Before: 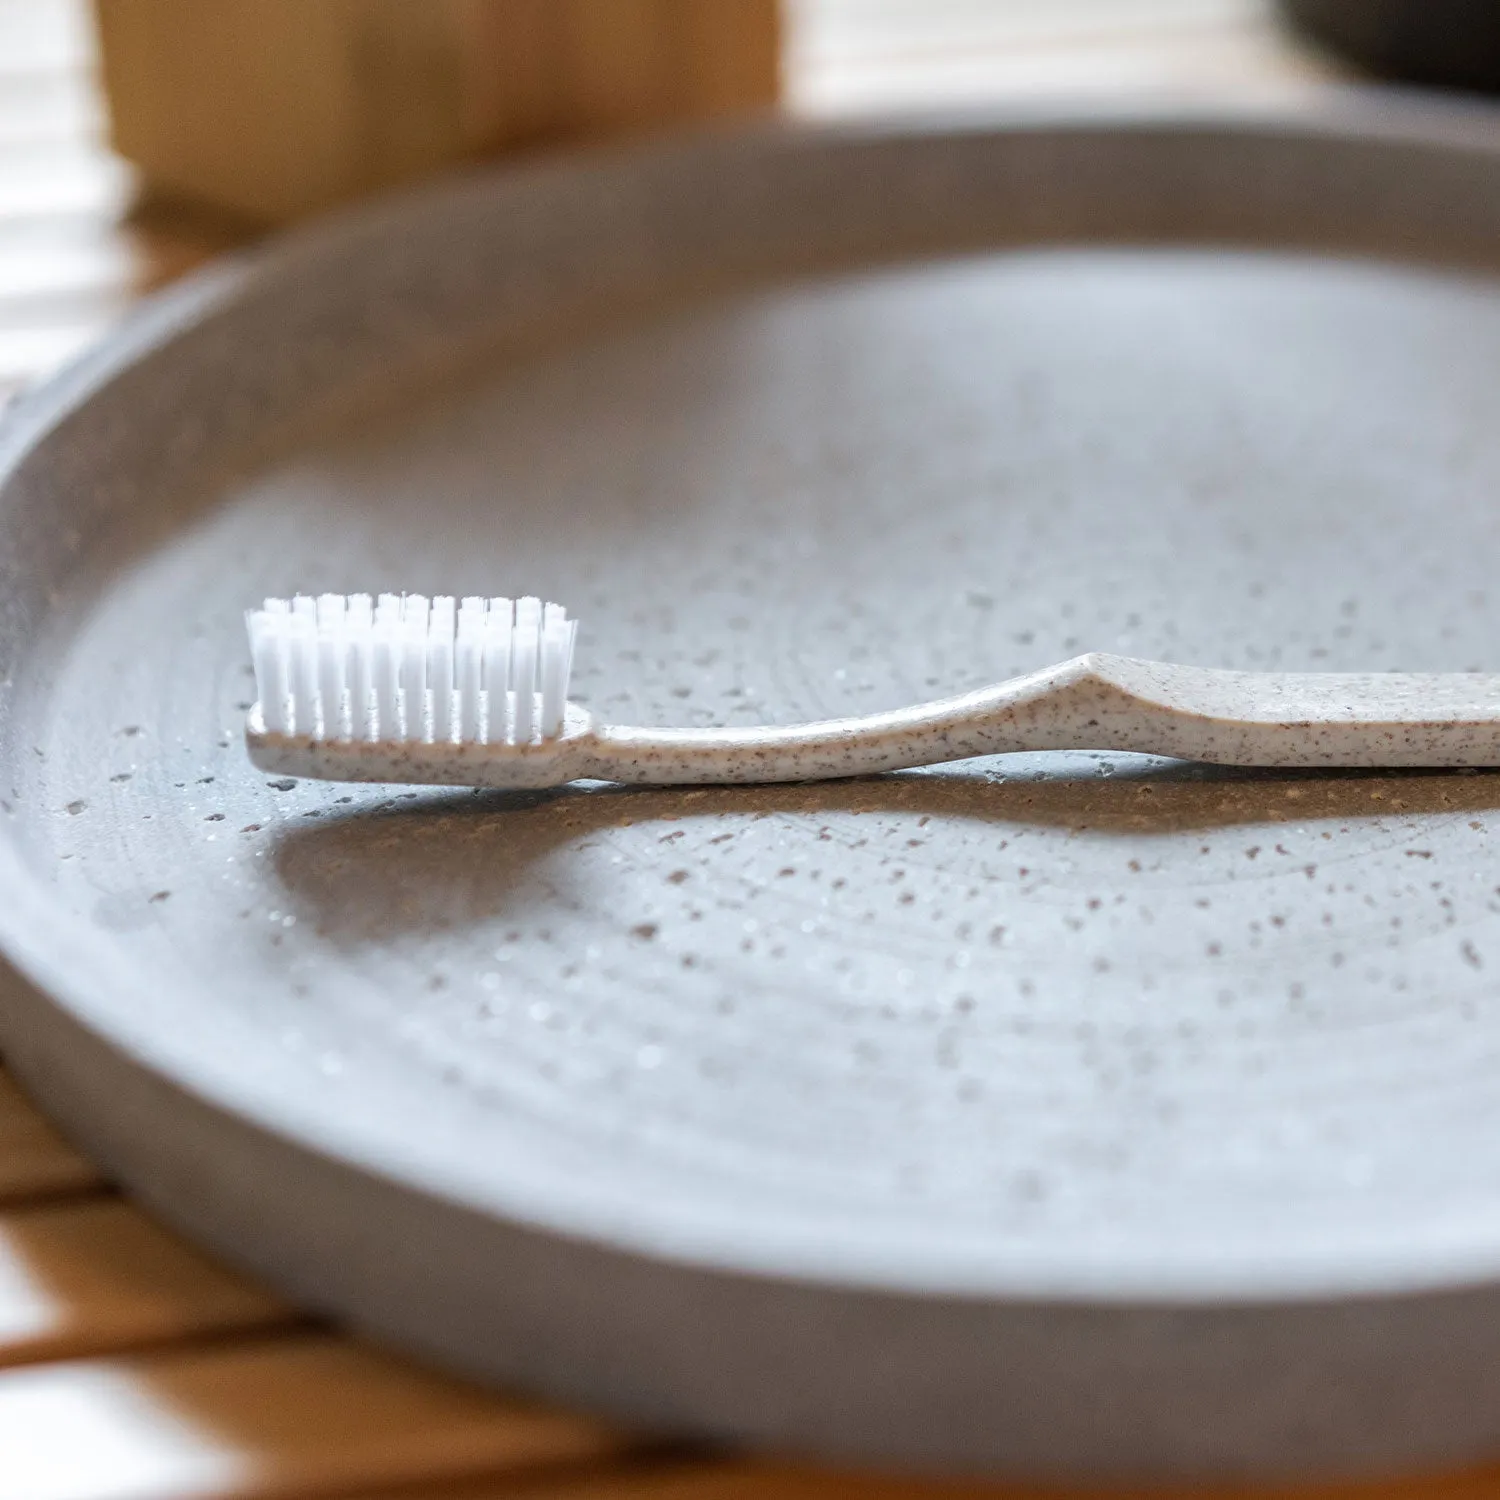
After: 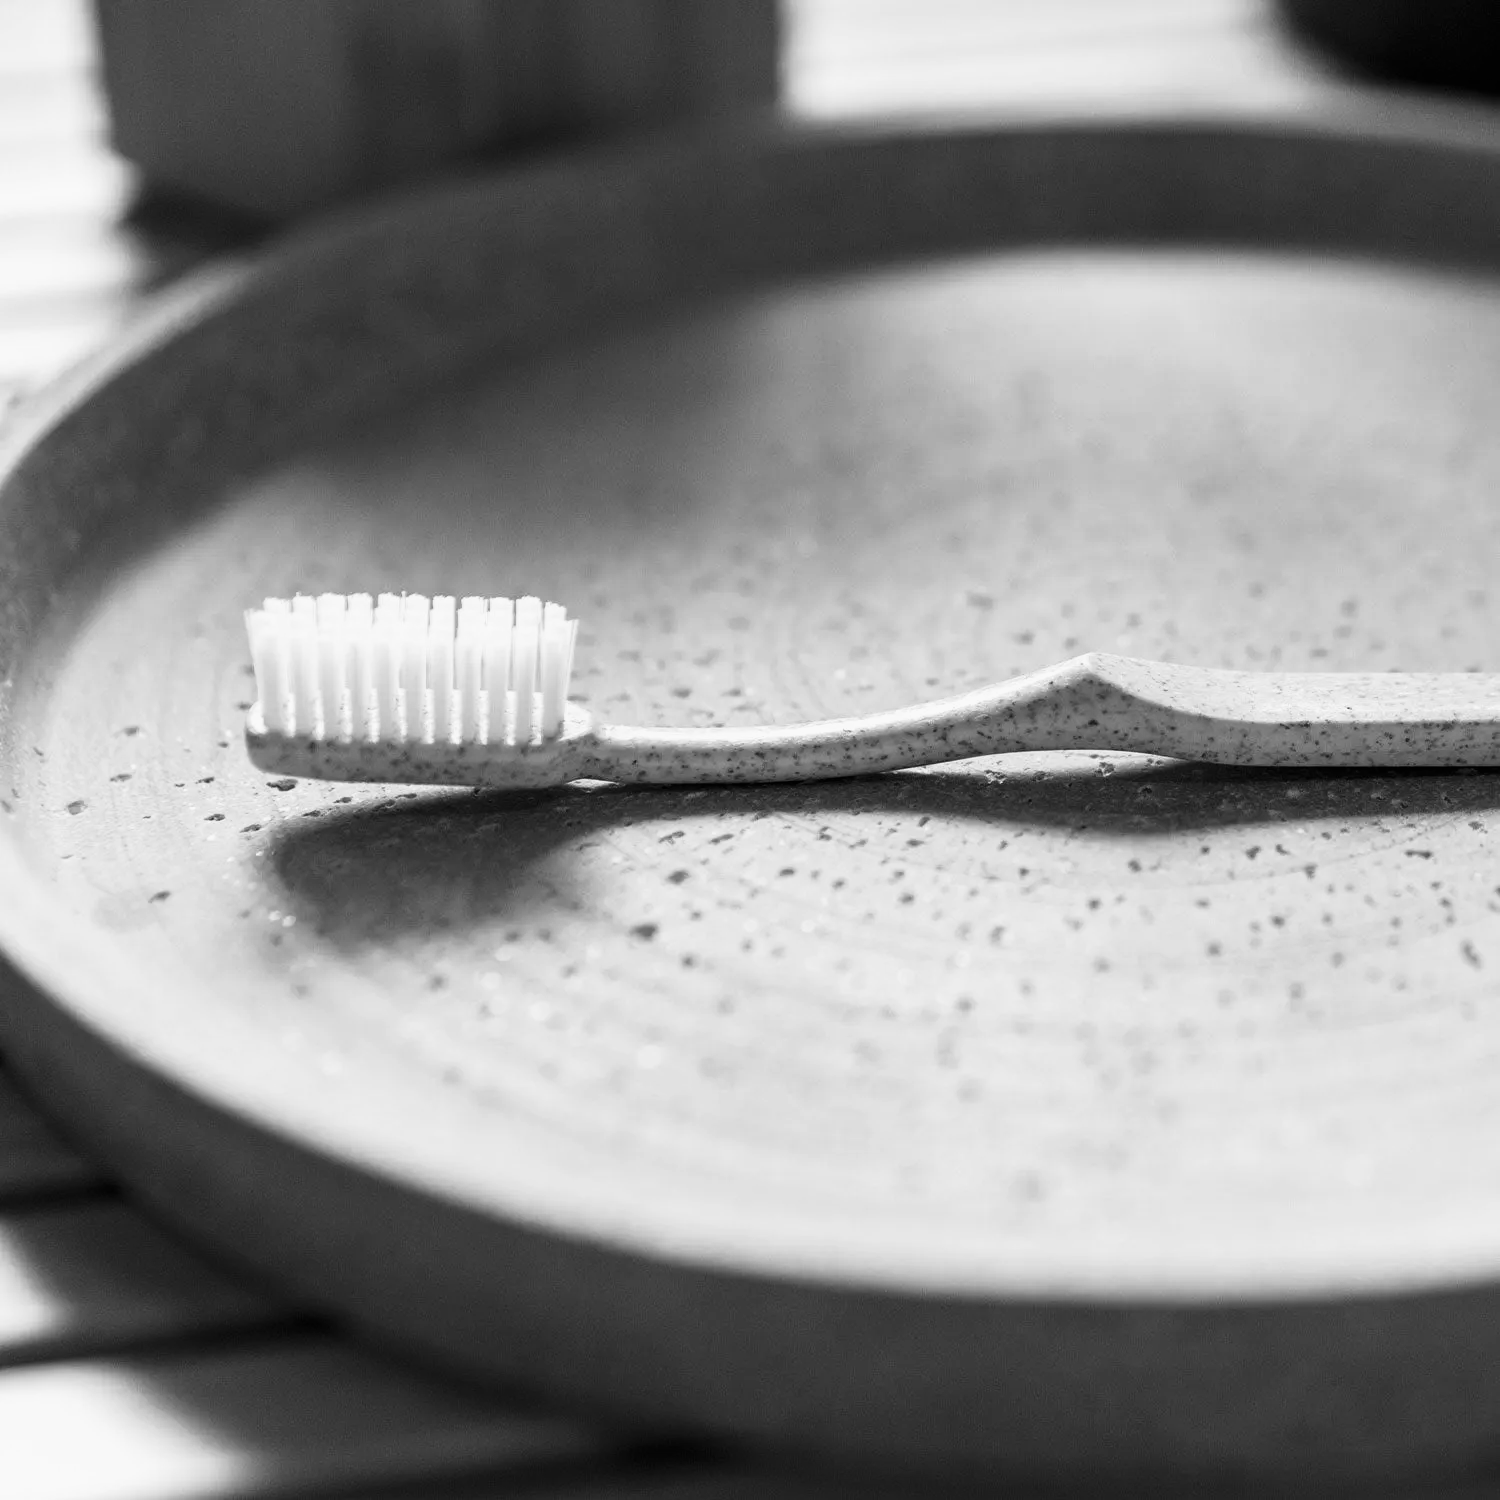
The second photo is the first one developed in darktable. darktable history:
tone curve: curves: ch0 [(0, 0) (0.042, 0.01) (0.223, 0.123) (0.59, 0.574) (0.802, 0.868) (1, 1)], color space Lab, linked channels, preserve colors none
color calibration "t3mujinpack channel mixer": output gray [0.23, 0.37, 0.4, 0], gray › normalize channels true, illuminant same as pipeline (D50), adaptation XYZ, x 0.346, y 0.359, gamut compression 0
